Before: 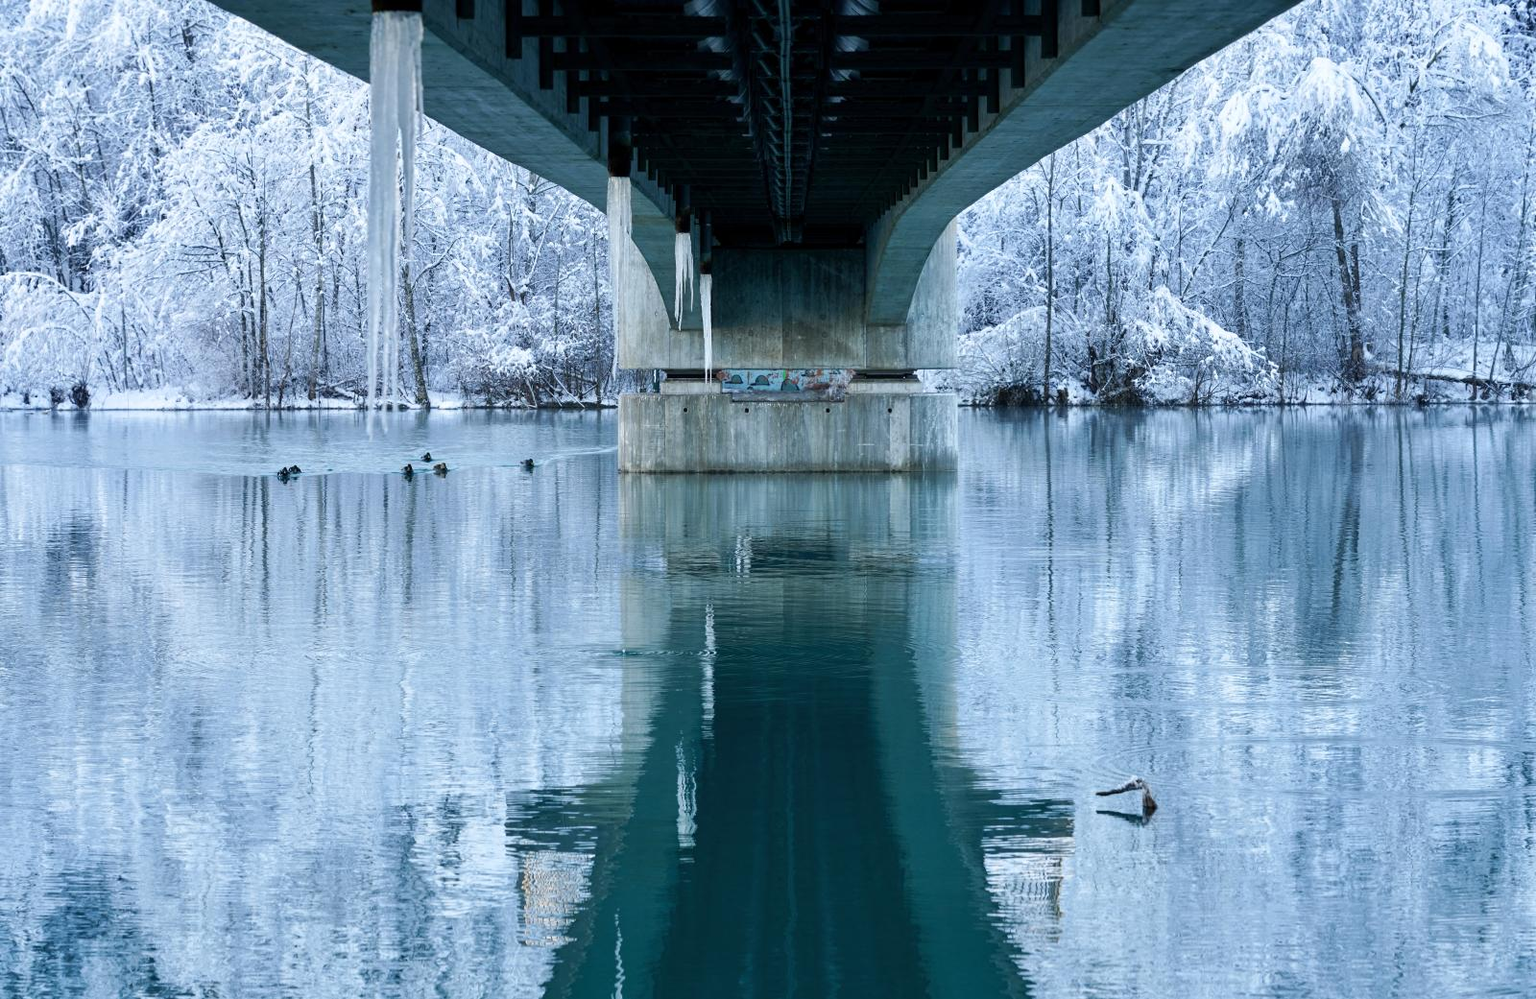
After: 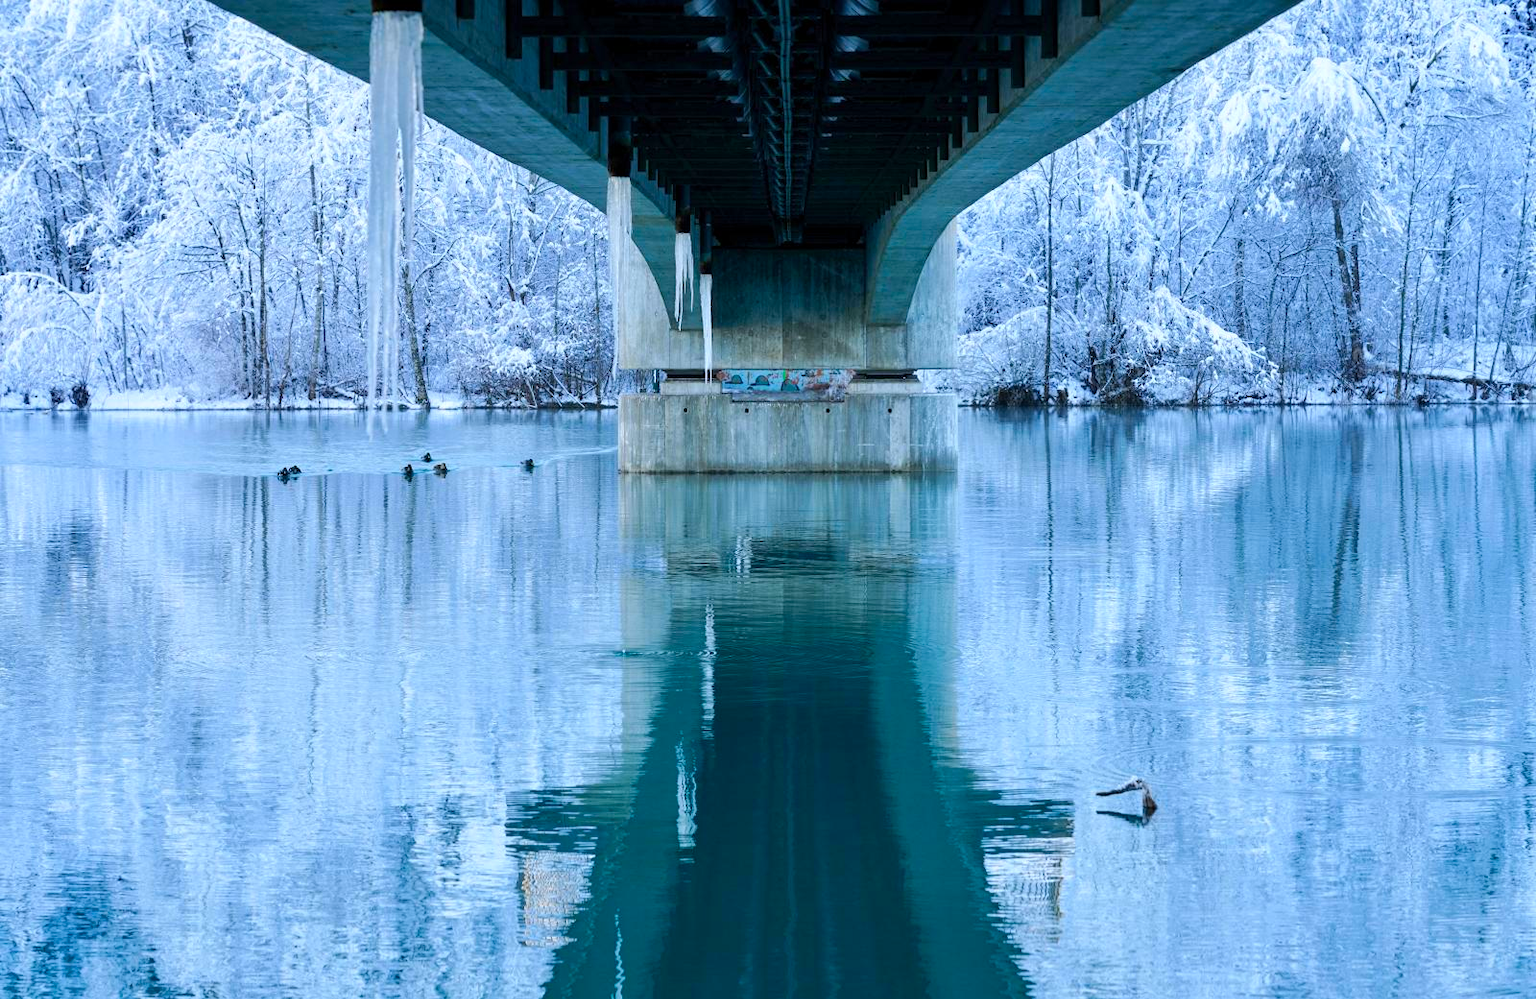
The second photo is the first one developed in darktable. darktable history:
color balance rgb: perceptual saturation grading › global saturation 25%, perceptual brilliance grading › mid-tones 10%, perceptual brilliance grading › shadows 15%, global vibrance 20%
white balance: red 0.98, blue 1.034
